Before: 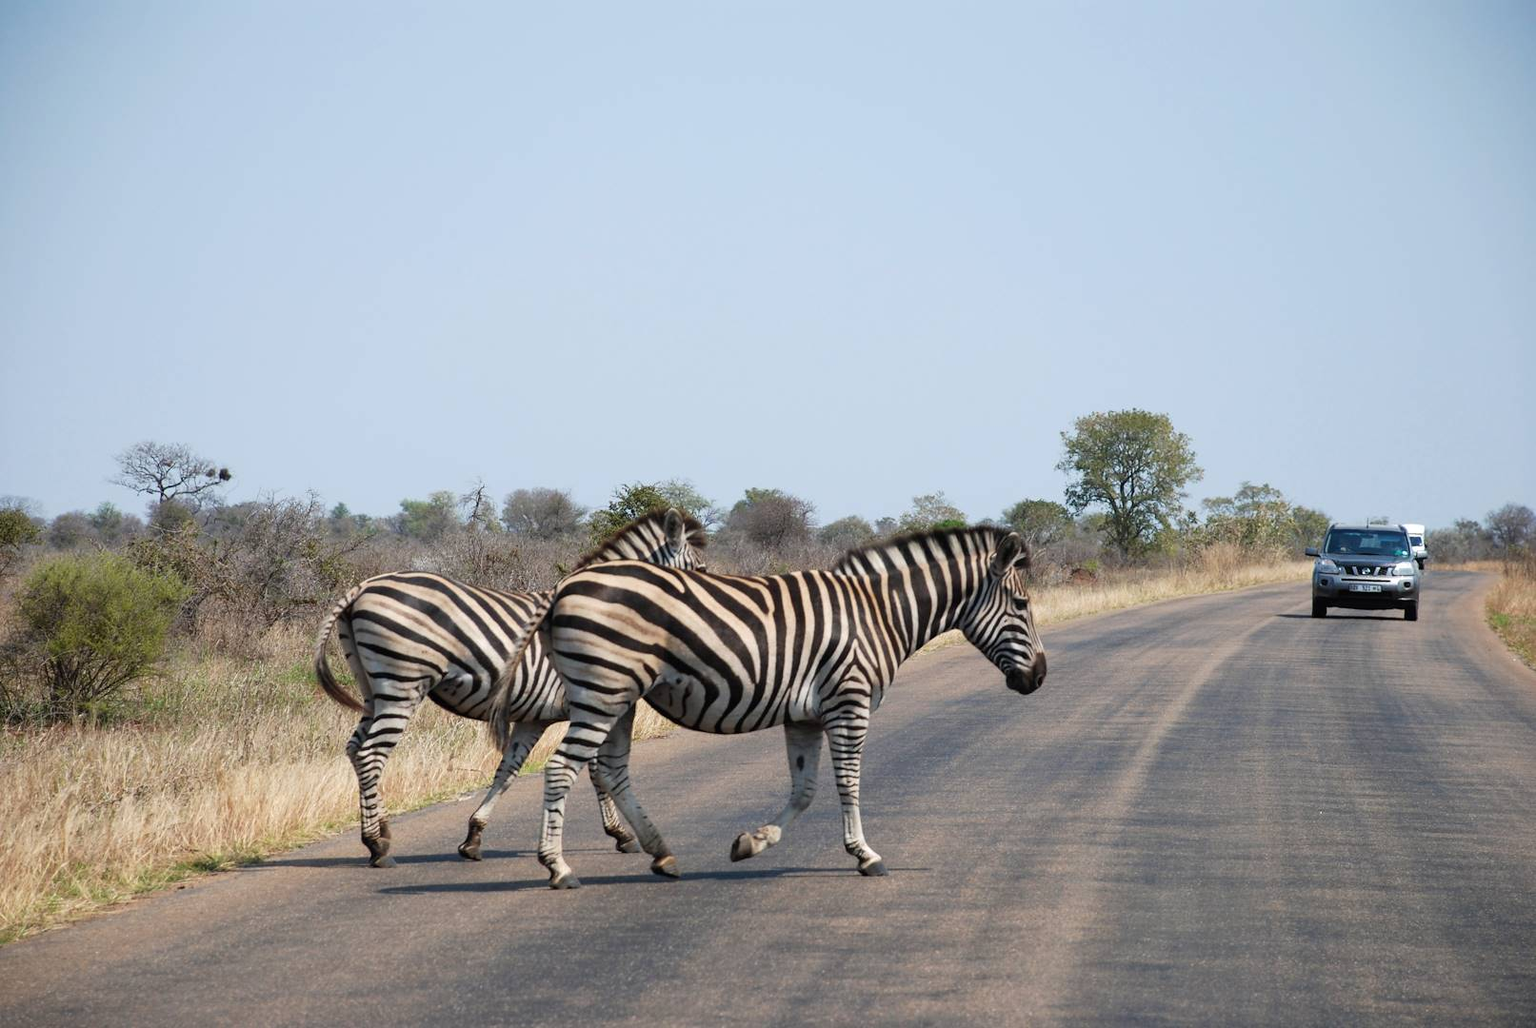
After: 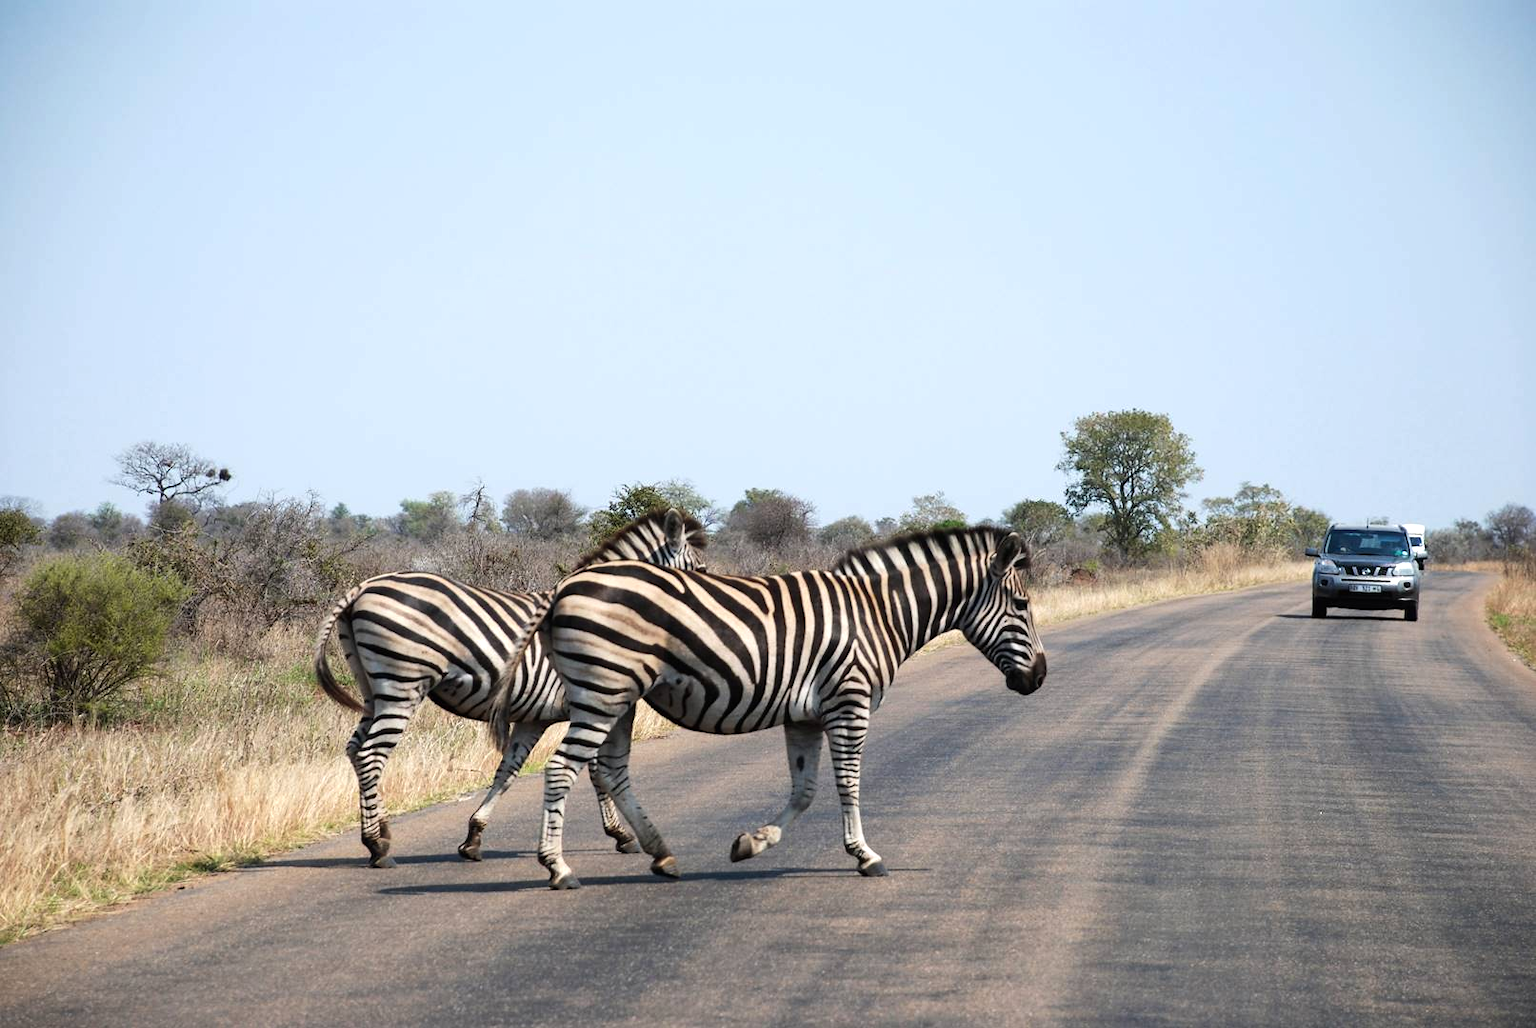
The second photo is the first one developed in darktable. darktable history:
tone equalizer: -8 EV -0.389 EV, -7 EV -0.421 EV, -6 EV -0.337 EV, -5 EV -0.221 EV, -3 EV 0.237 EV, -2 EV 0.308 EV, -1 EV 0.38 EV, +0 EV 0.39 EV, edges refinement/feathering 500, mask exposure compensation -1.57 EV, preserve details no
exposure: compensate highlight preservation false
